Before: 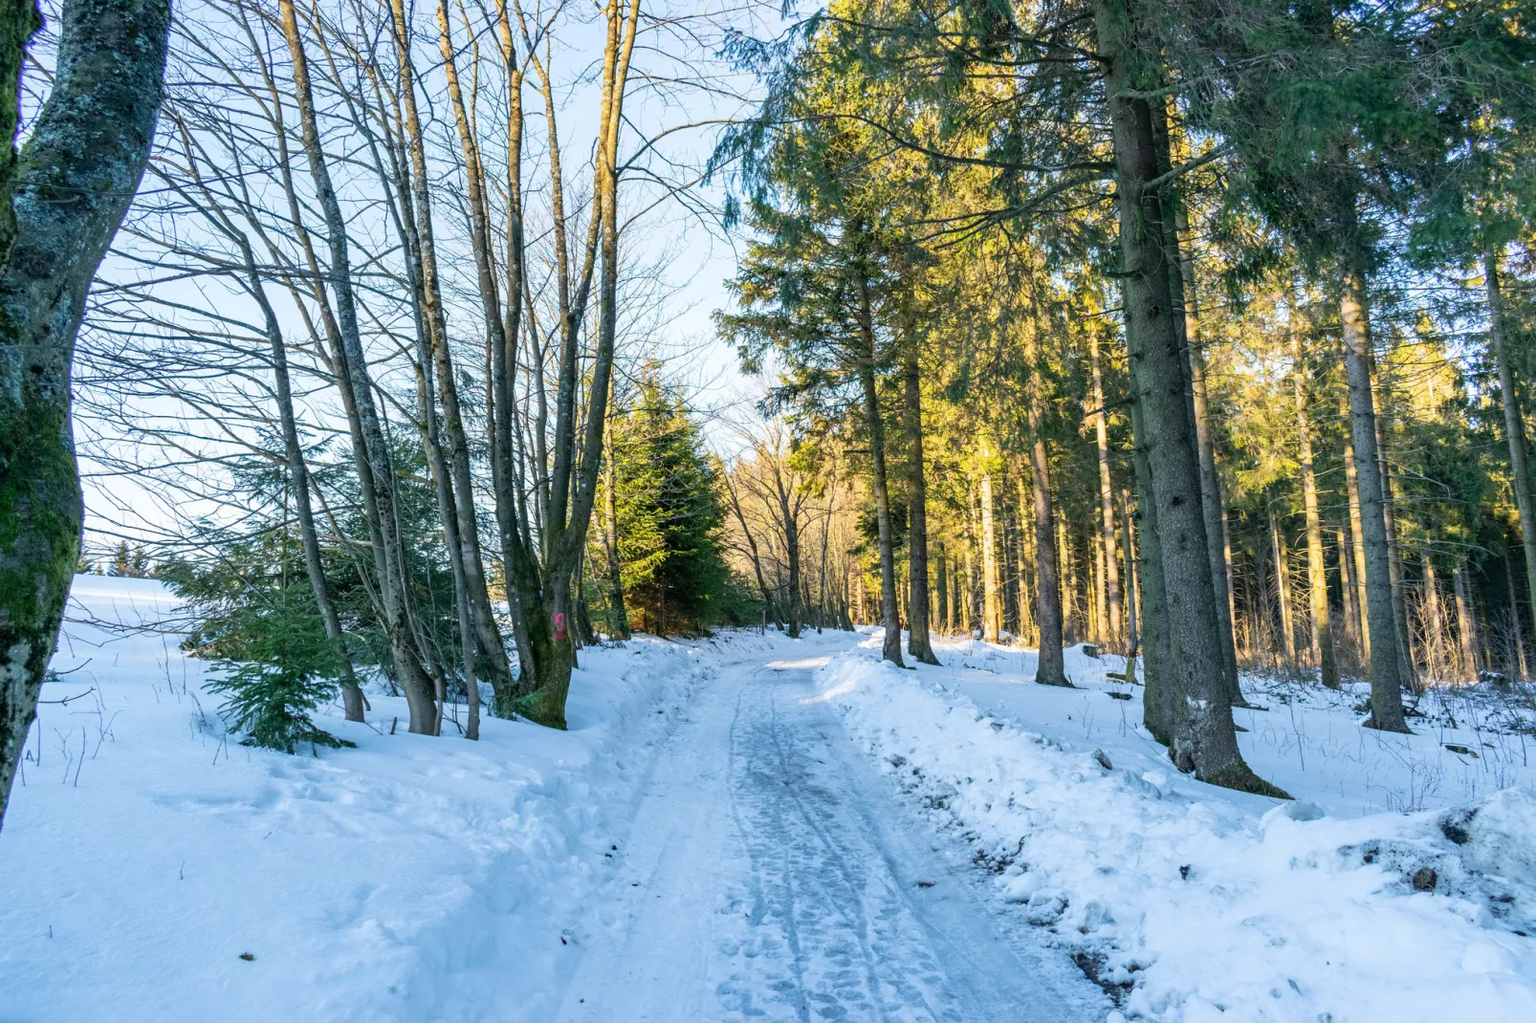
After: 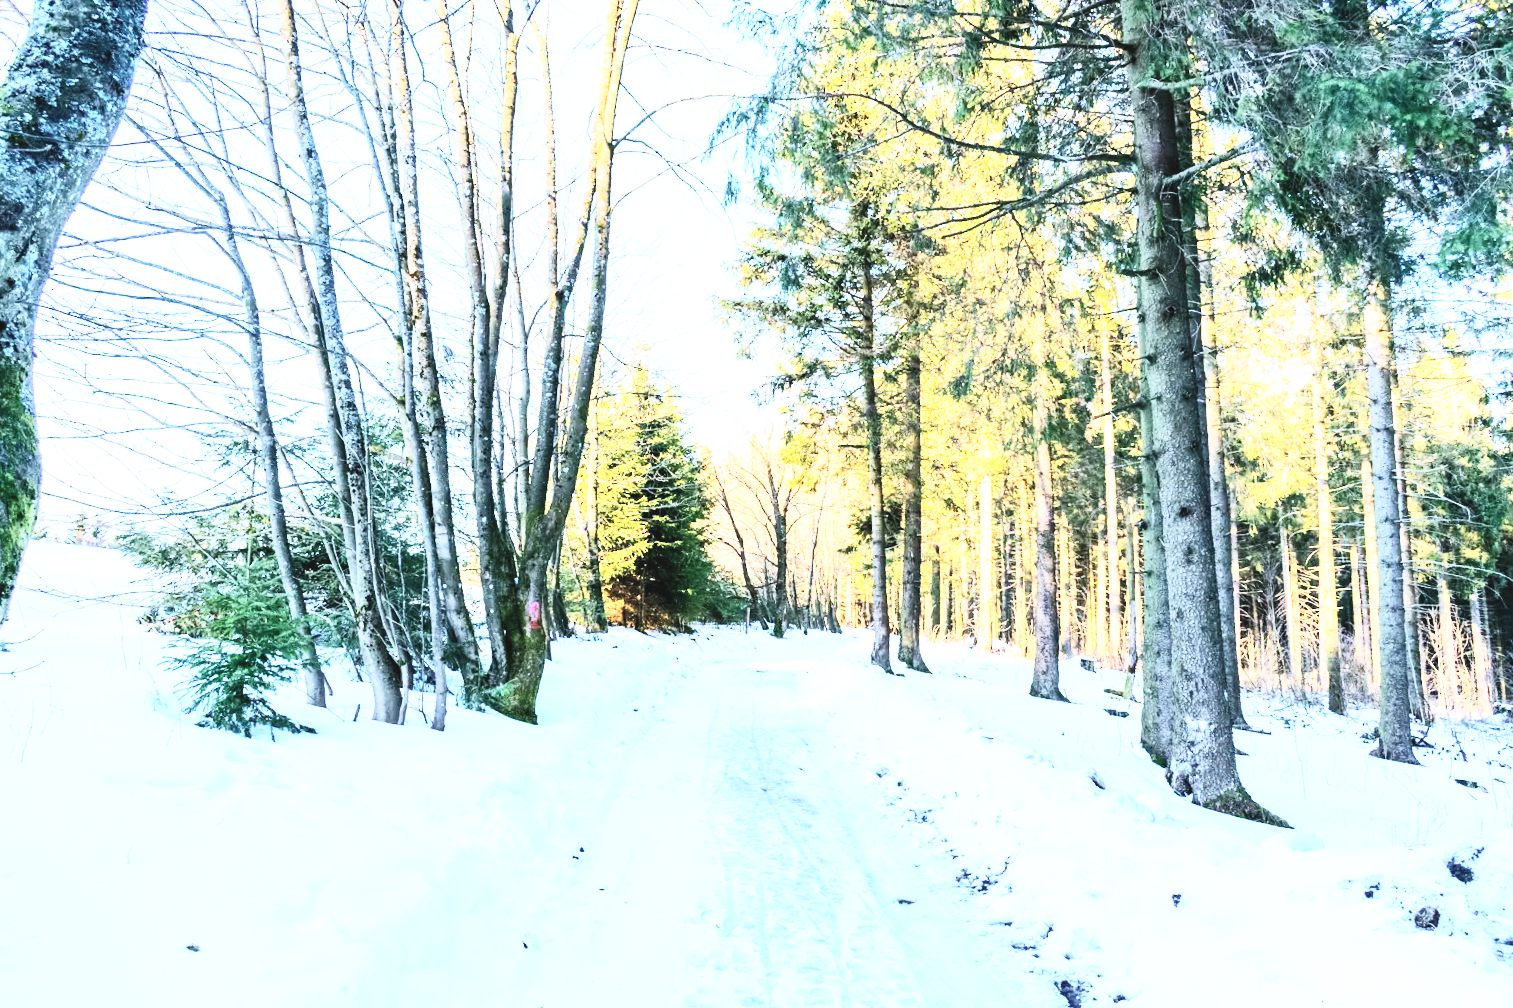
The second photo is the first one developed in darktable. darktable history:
crop and rotate: angle -2.38°
exposure: compensate highlight preservation false
base curve: curves: ch0 [(0, 0.003) (0.001, 0.002) (0.006, 0.004) (0.02, 0.022) (0.048, 0.086) (0.094, 0.234) (0.162, 0.431) (0.258, 0.629) (0.385, 0.8) (0.548, 0.918) (0.751, 0.988) (1, 1)], preserve colors none
contrast brightness saturation: contrast 0.43, brightness 0.56, saturation -0.19
white balance: red 1.004, blue 1.096
